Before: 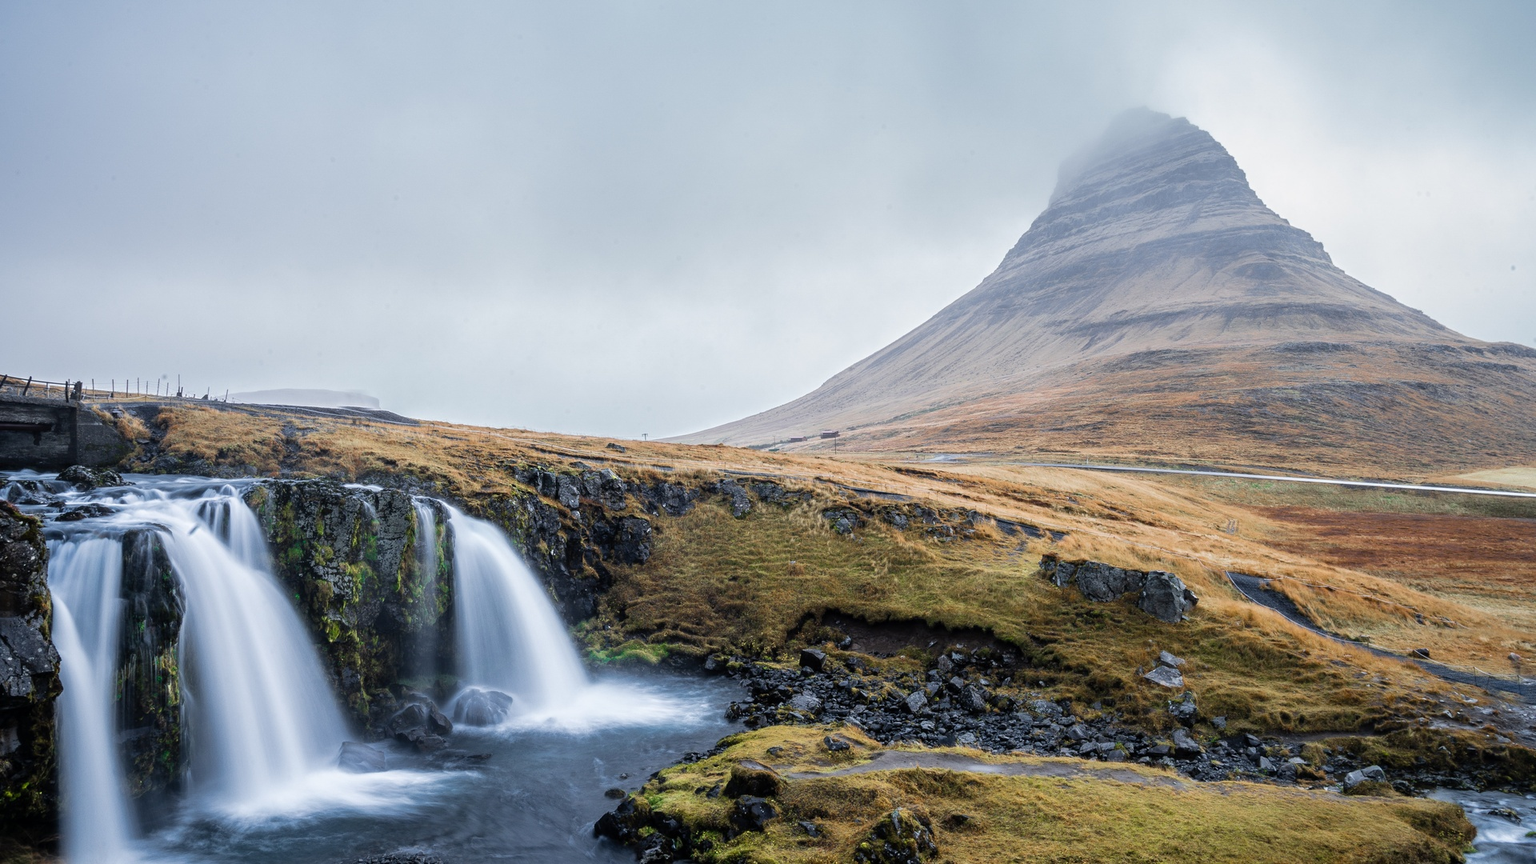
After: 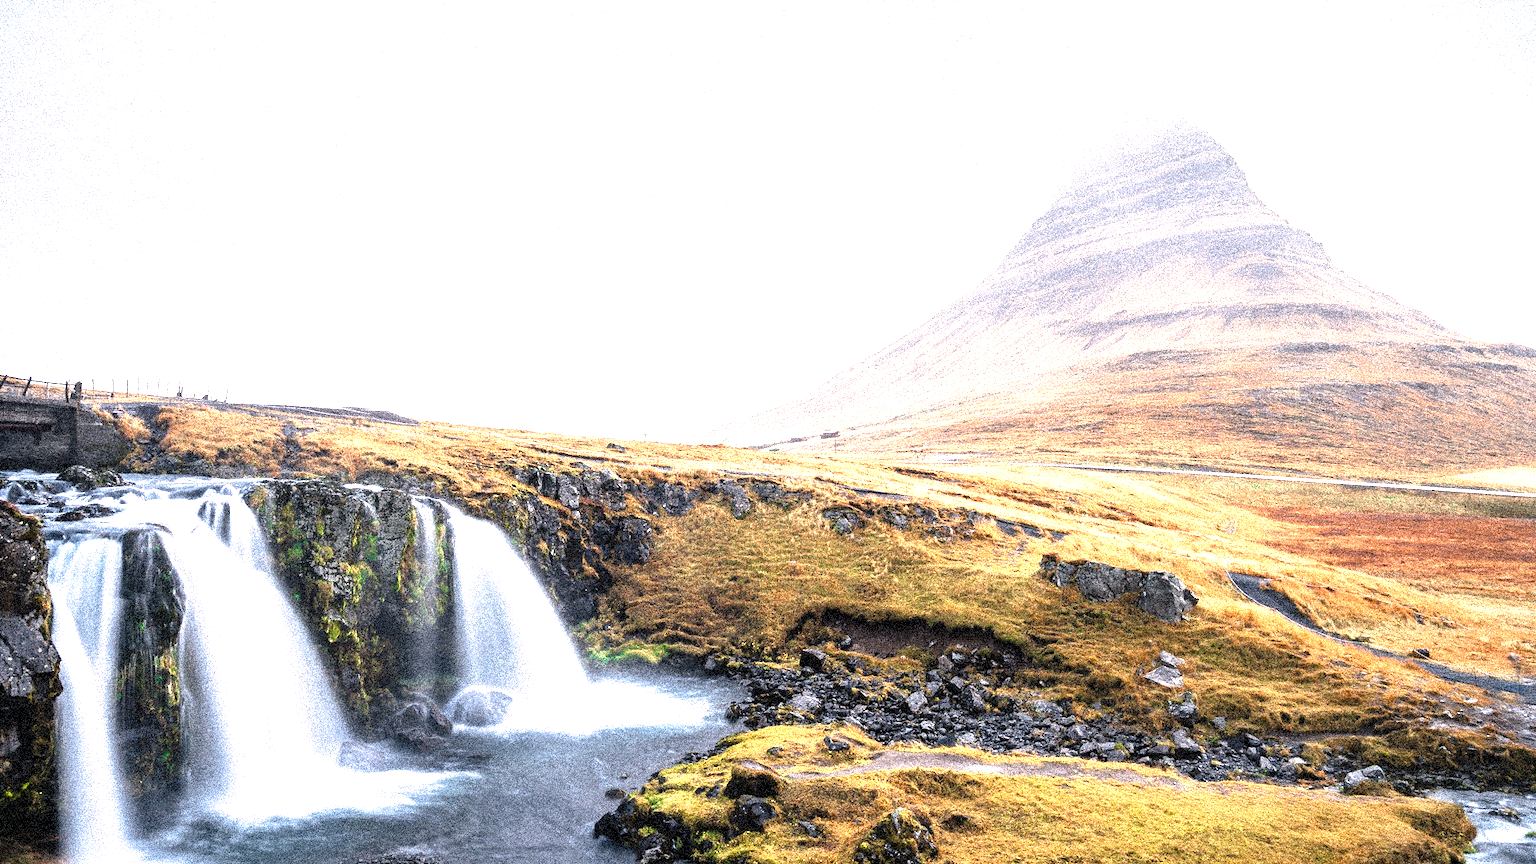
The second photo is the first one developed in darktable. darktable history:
white balance: red 1.127, blue 0.943
exposure: black level correction 0, exposure 1.388 EV, compensate exposure bias true, compensate highlight preservation false
grain: coarseness 3.75 ISO, strength 100%, mid-tones bias 0%
